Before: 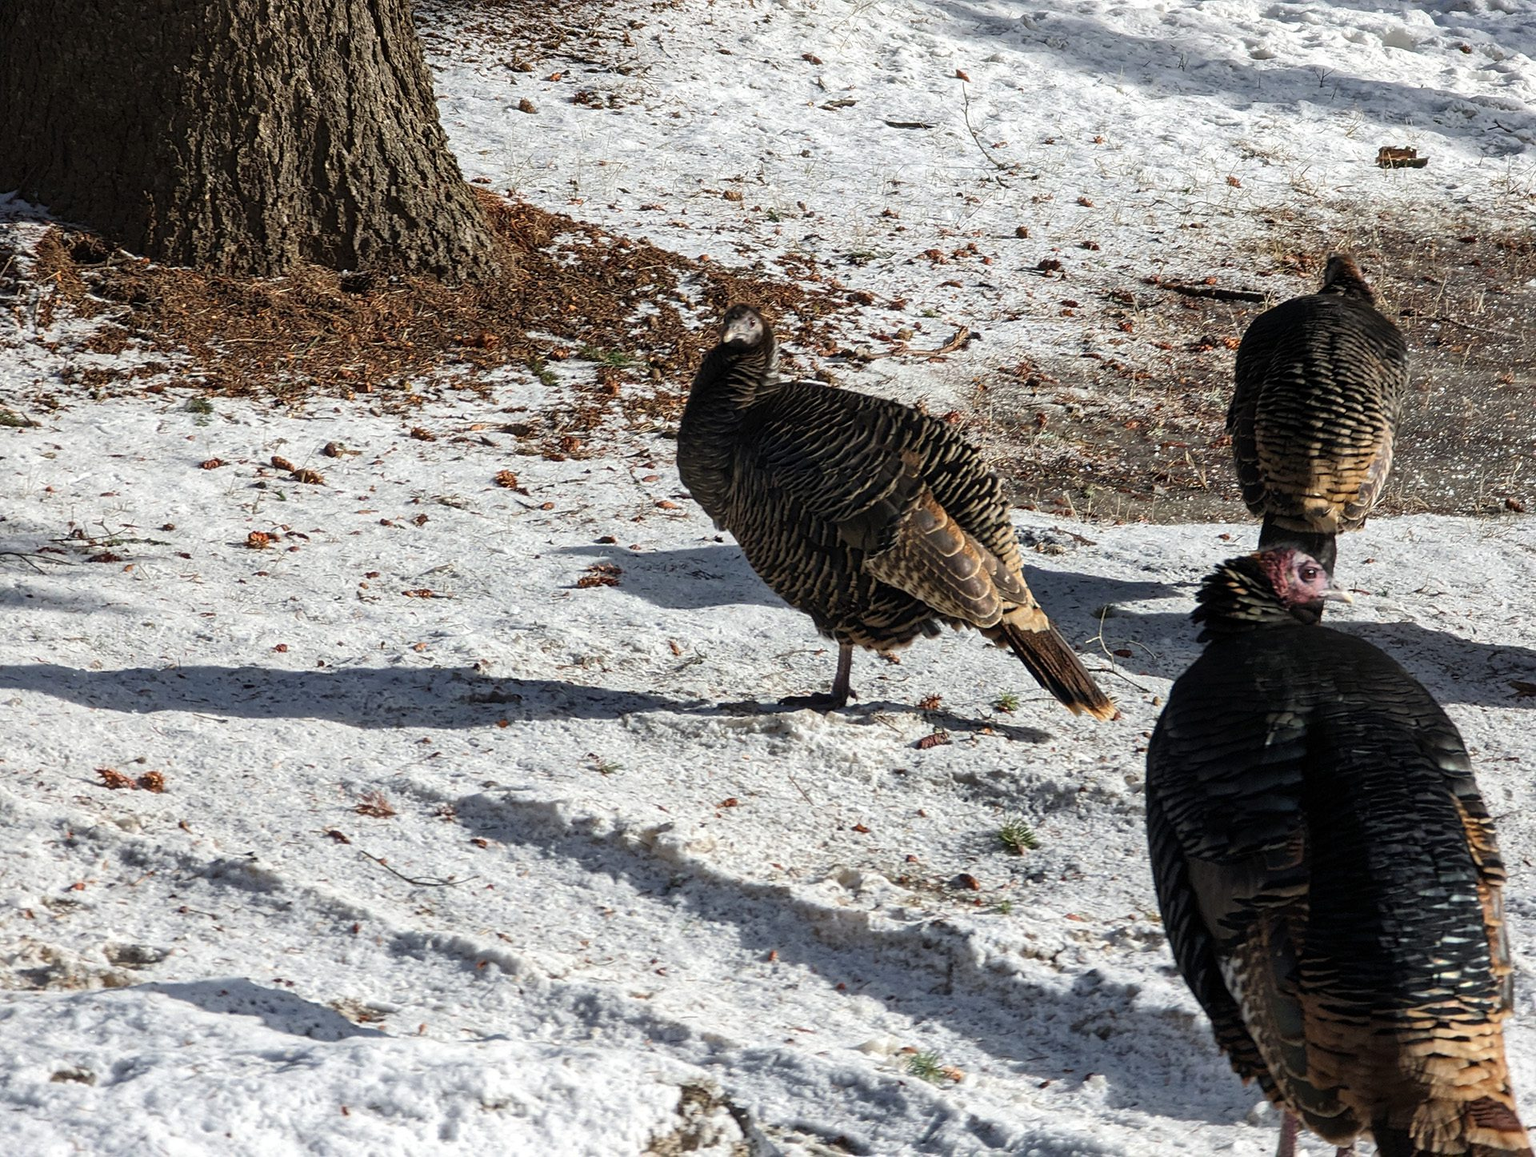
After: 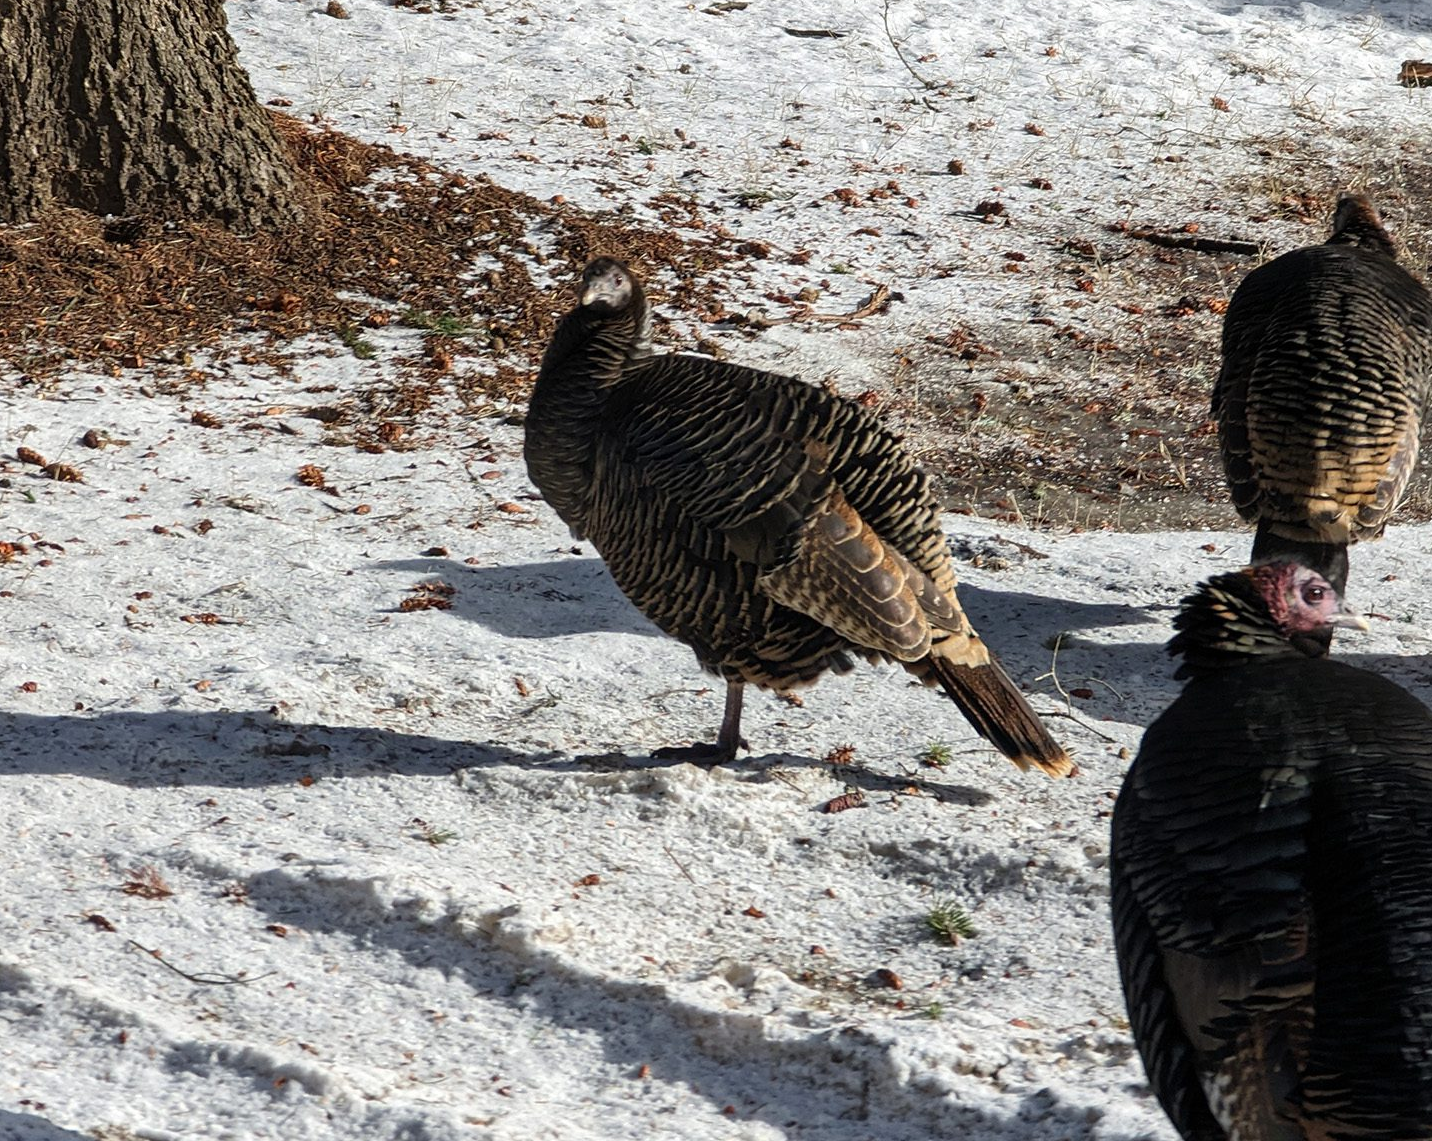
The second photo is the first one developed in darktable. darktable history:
crop: left 16.773%, top 8.556%, right 8.593%, bottom 12.535%
